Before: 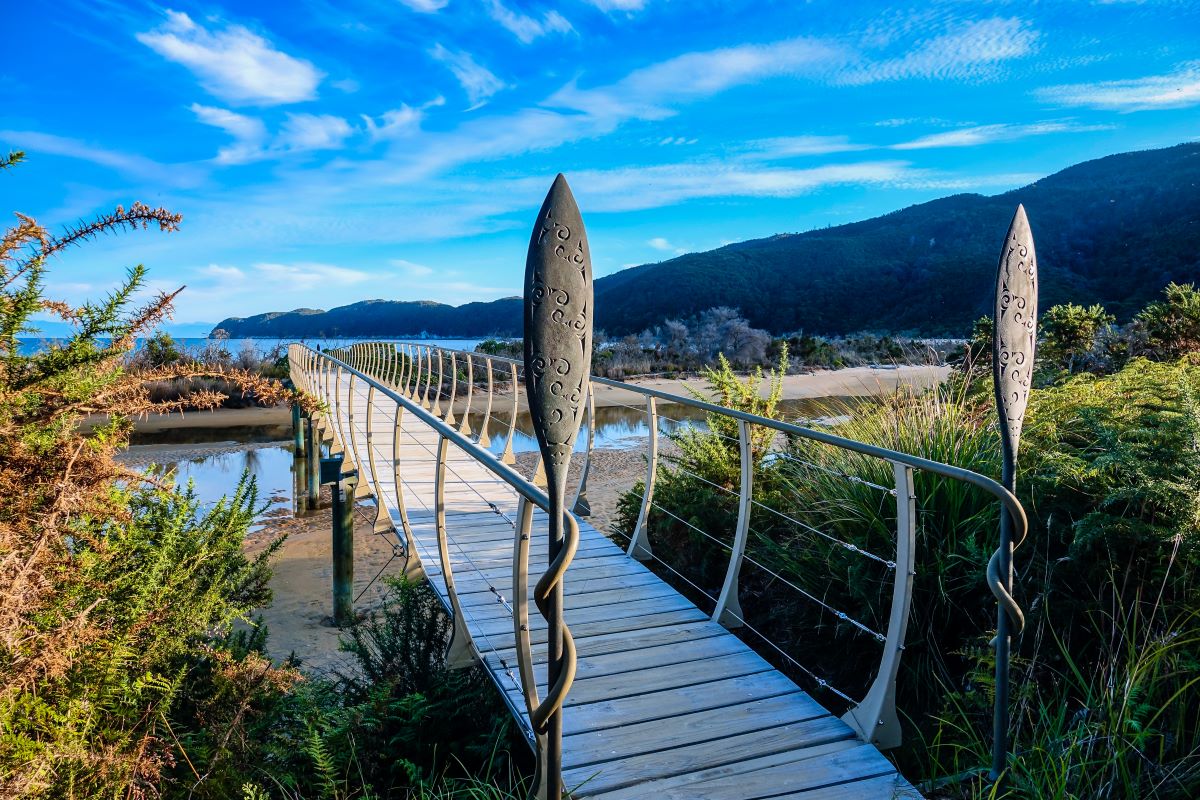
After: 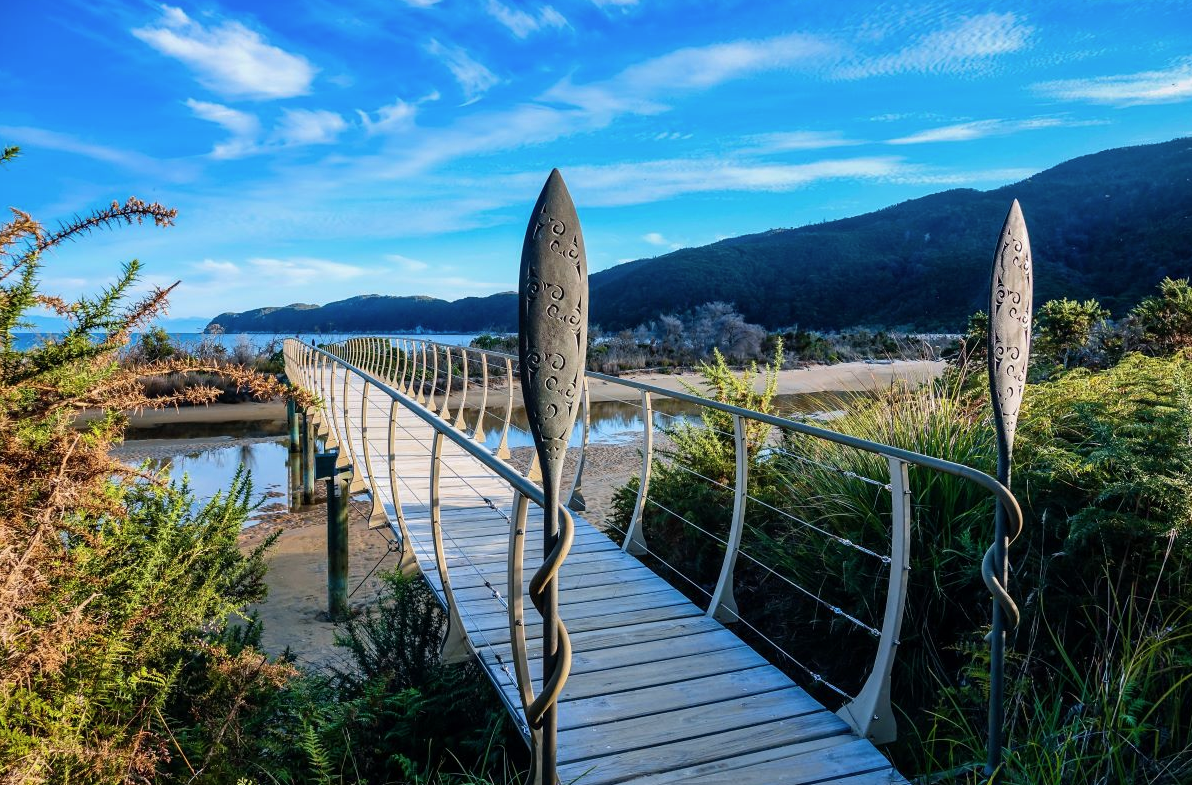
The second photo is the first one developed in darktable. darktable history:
crop: left 0.444%, top 0.747%, right 0.177%, bottom 0.525%
contrast brightness saturation: saturation -0.059
